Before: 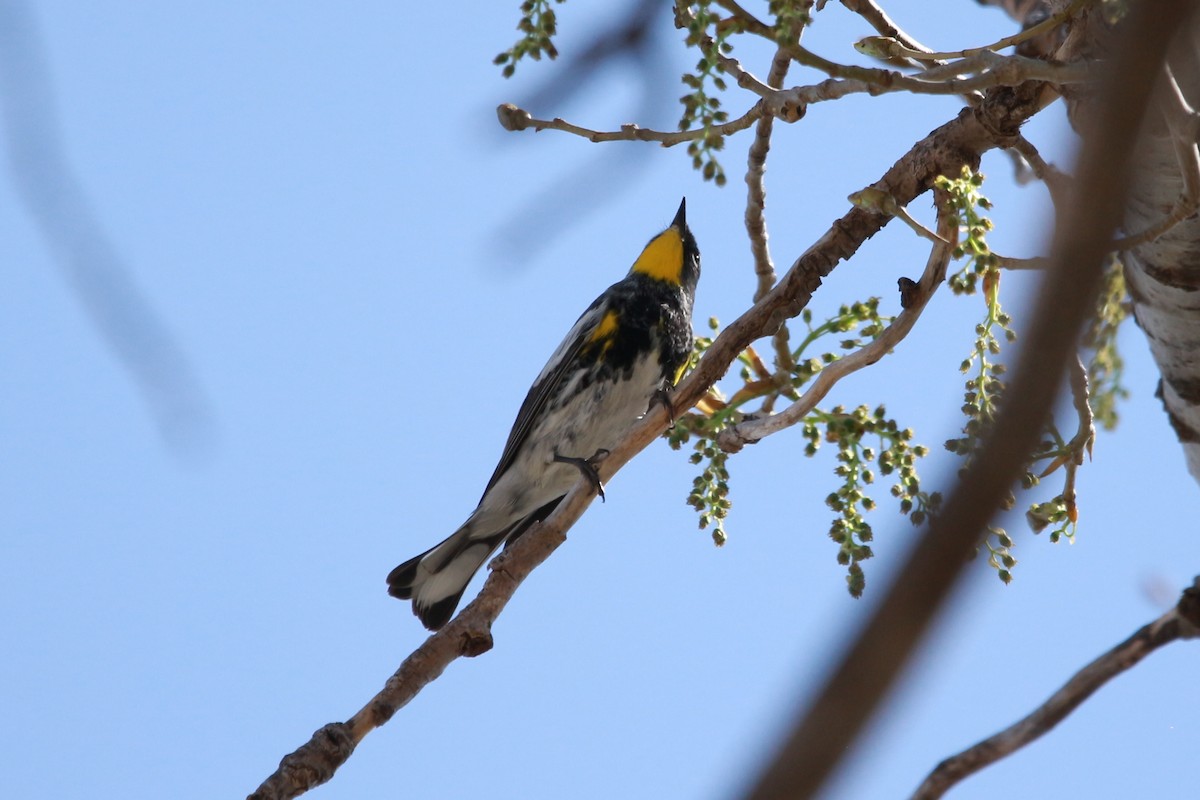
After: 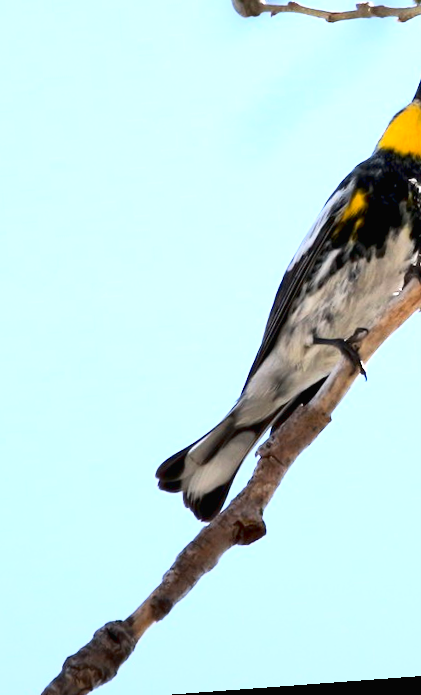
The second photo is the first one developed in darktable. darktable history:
crop and rotate: left 21.77%, top 18.528%, right 44.676%, bottom 2.997%
exposure: black level correction 0.008, exposure 0.979 EV, compensate highlight preservation false
rotate and perspective: rotation -4.25°, automatic cropping off
graduated density: rotation -180°, offset 27.42
tone curve: curves: ch0 [(0, 0.013) (0.198, 0.175) (0.512, 0.582) (0.625, 0.754) (0.81, 0.934) (1, 1)], color space Lab, linked channels, preserve colors none
